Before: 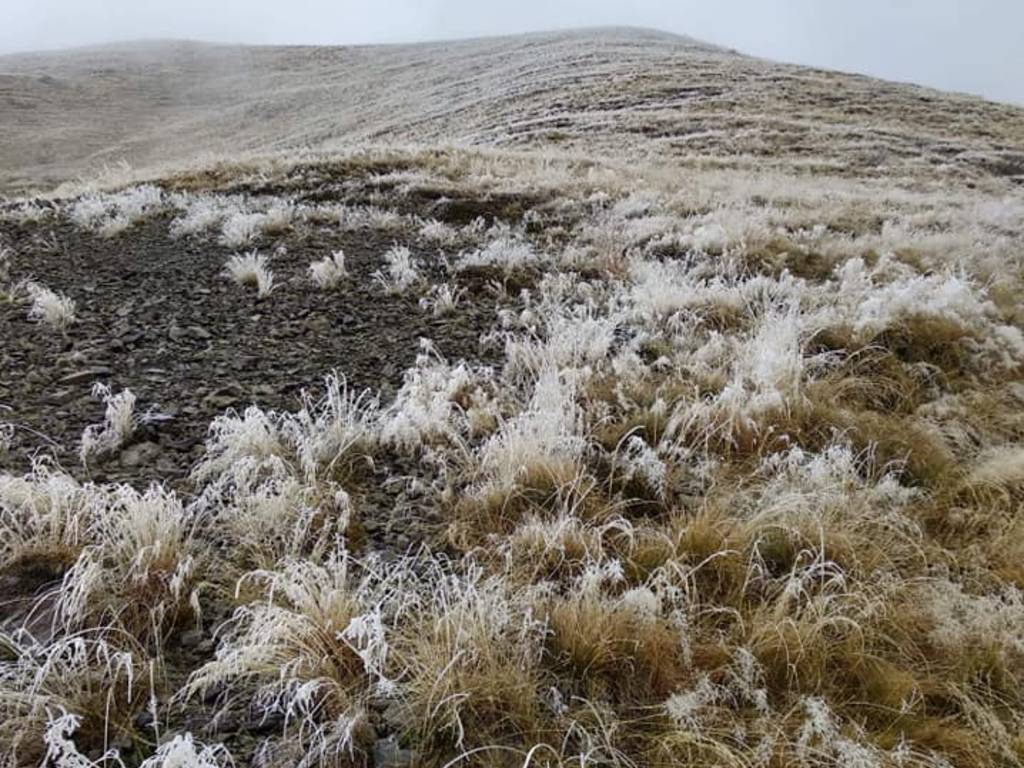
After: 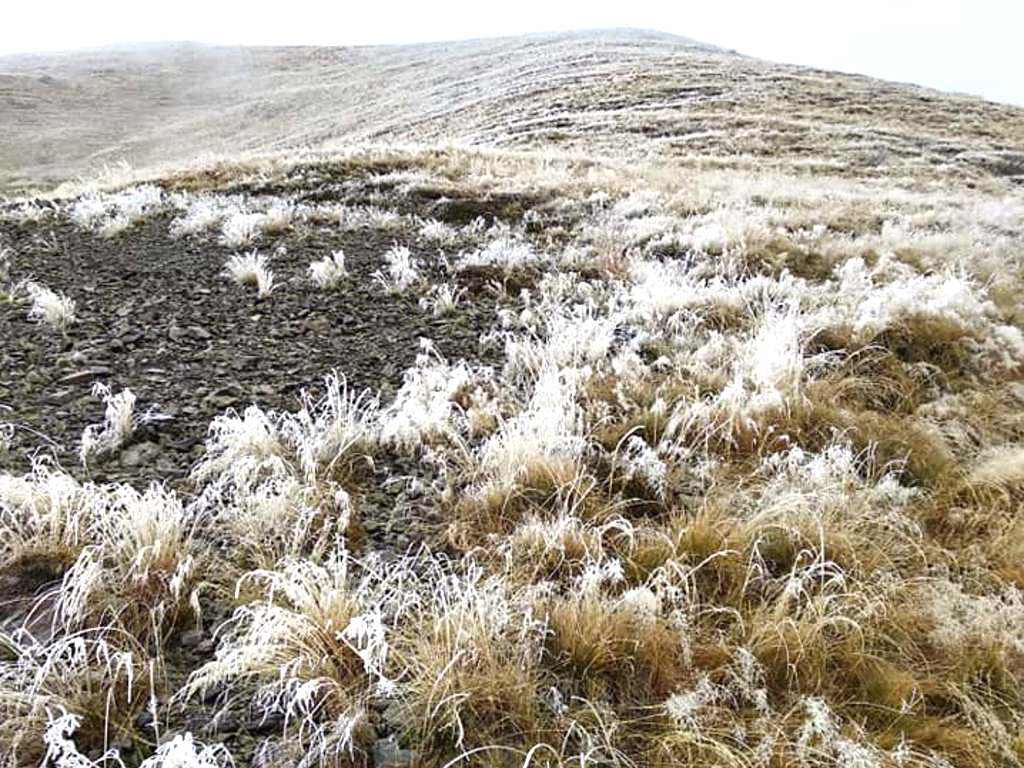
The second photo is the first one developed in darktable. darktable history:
sharpen: amount 0.201
exposure: black level correction 0, exposure 0.891 EV, compensate highlight preservation false
